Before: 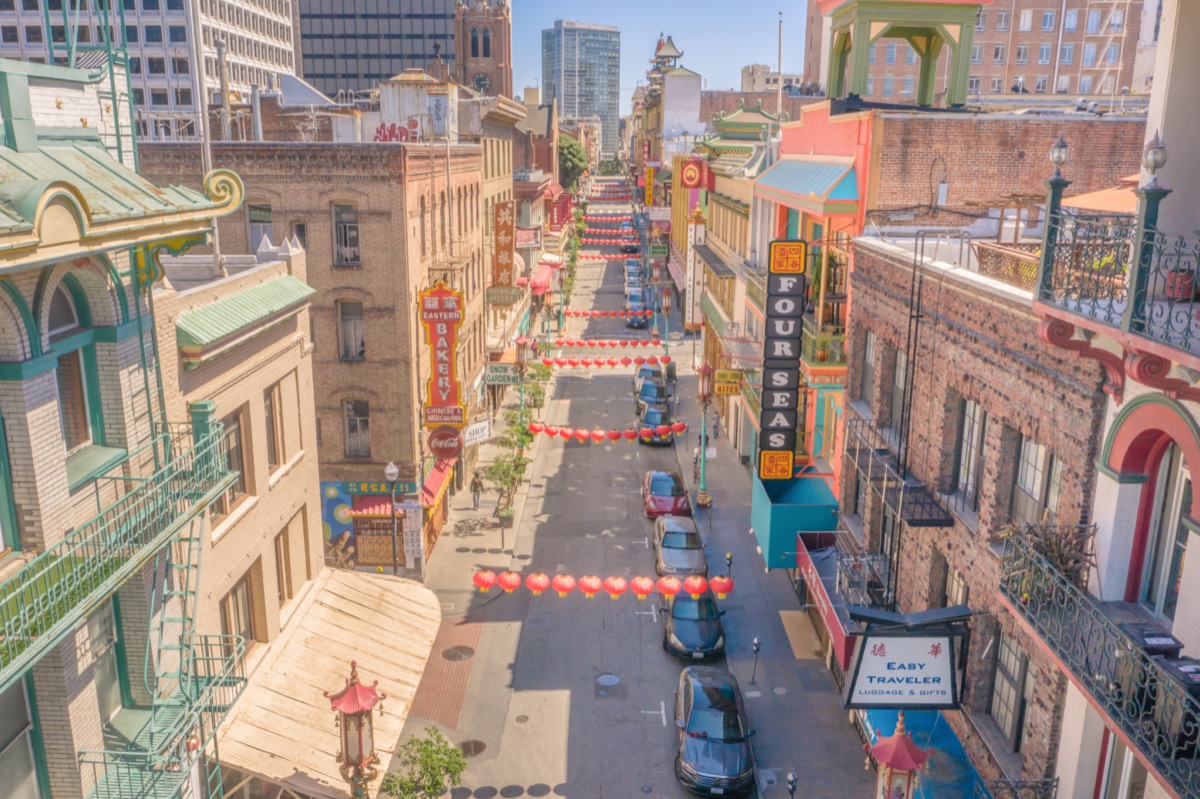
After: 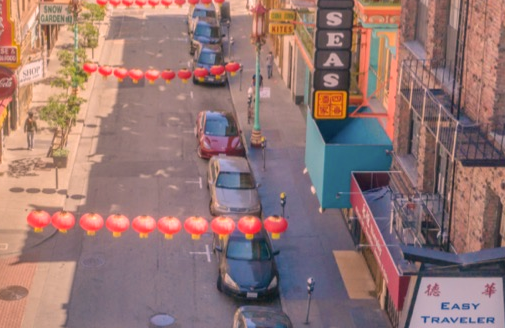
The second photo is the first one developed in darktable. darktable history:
crop: left 37.221%, top 45.169%, right 20.63%, bottom 13.777%
color correction: highlights a* 12.23, highlights b* 5.41
